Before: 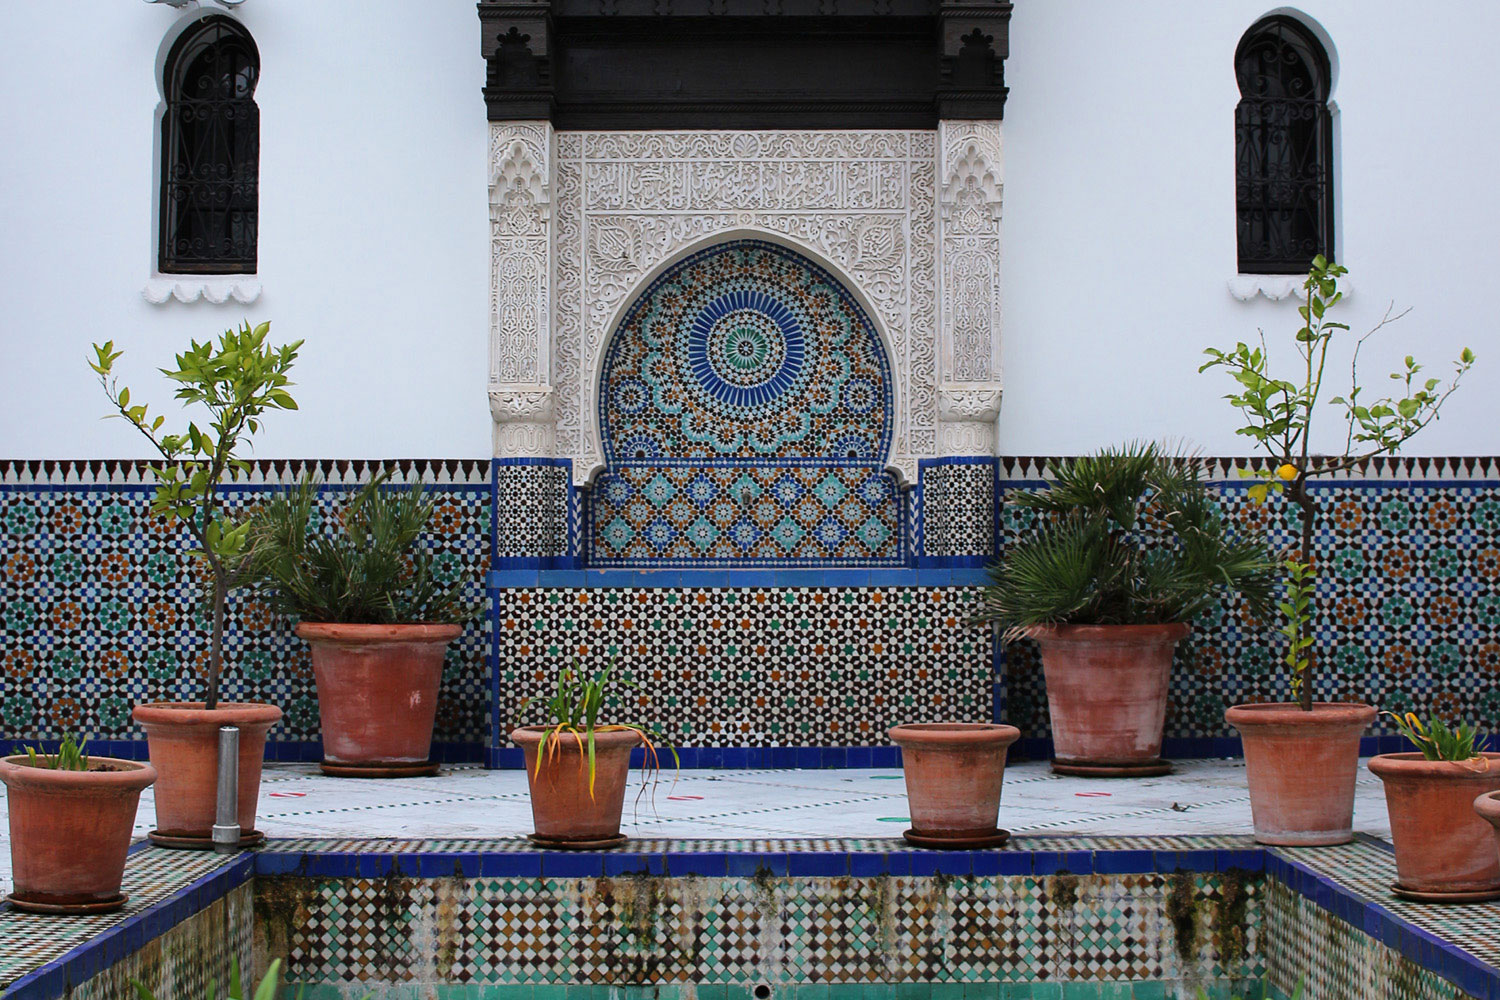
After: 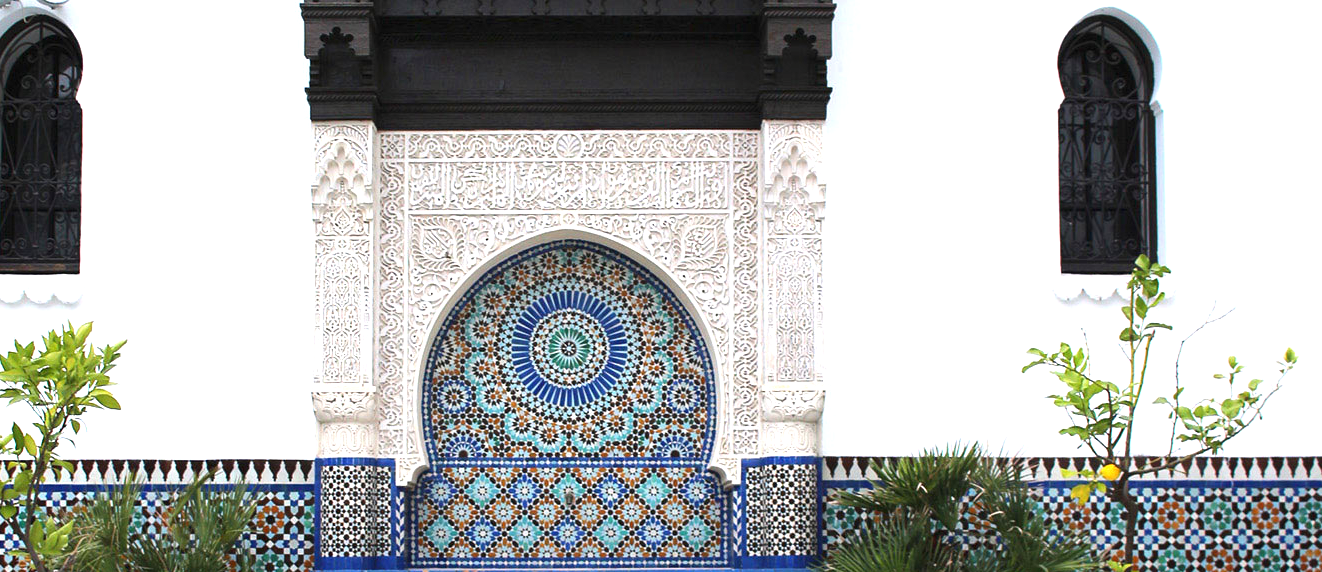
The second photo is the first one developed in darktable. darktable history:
crop and rotate: left 11.812%, bottom 42.776%
white balance: red 1.009, blue 0.985
exposure: black level correction 0, exposure 1.1 EV, compensate exposure bias true, compensate highlight preservation false
